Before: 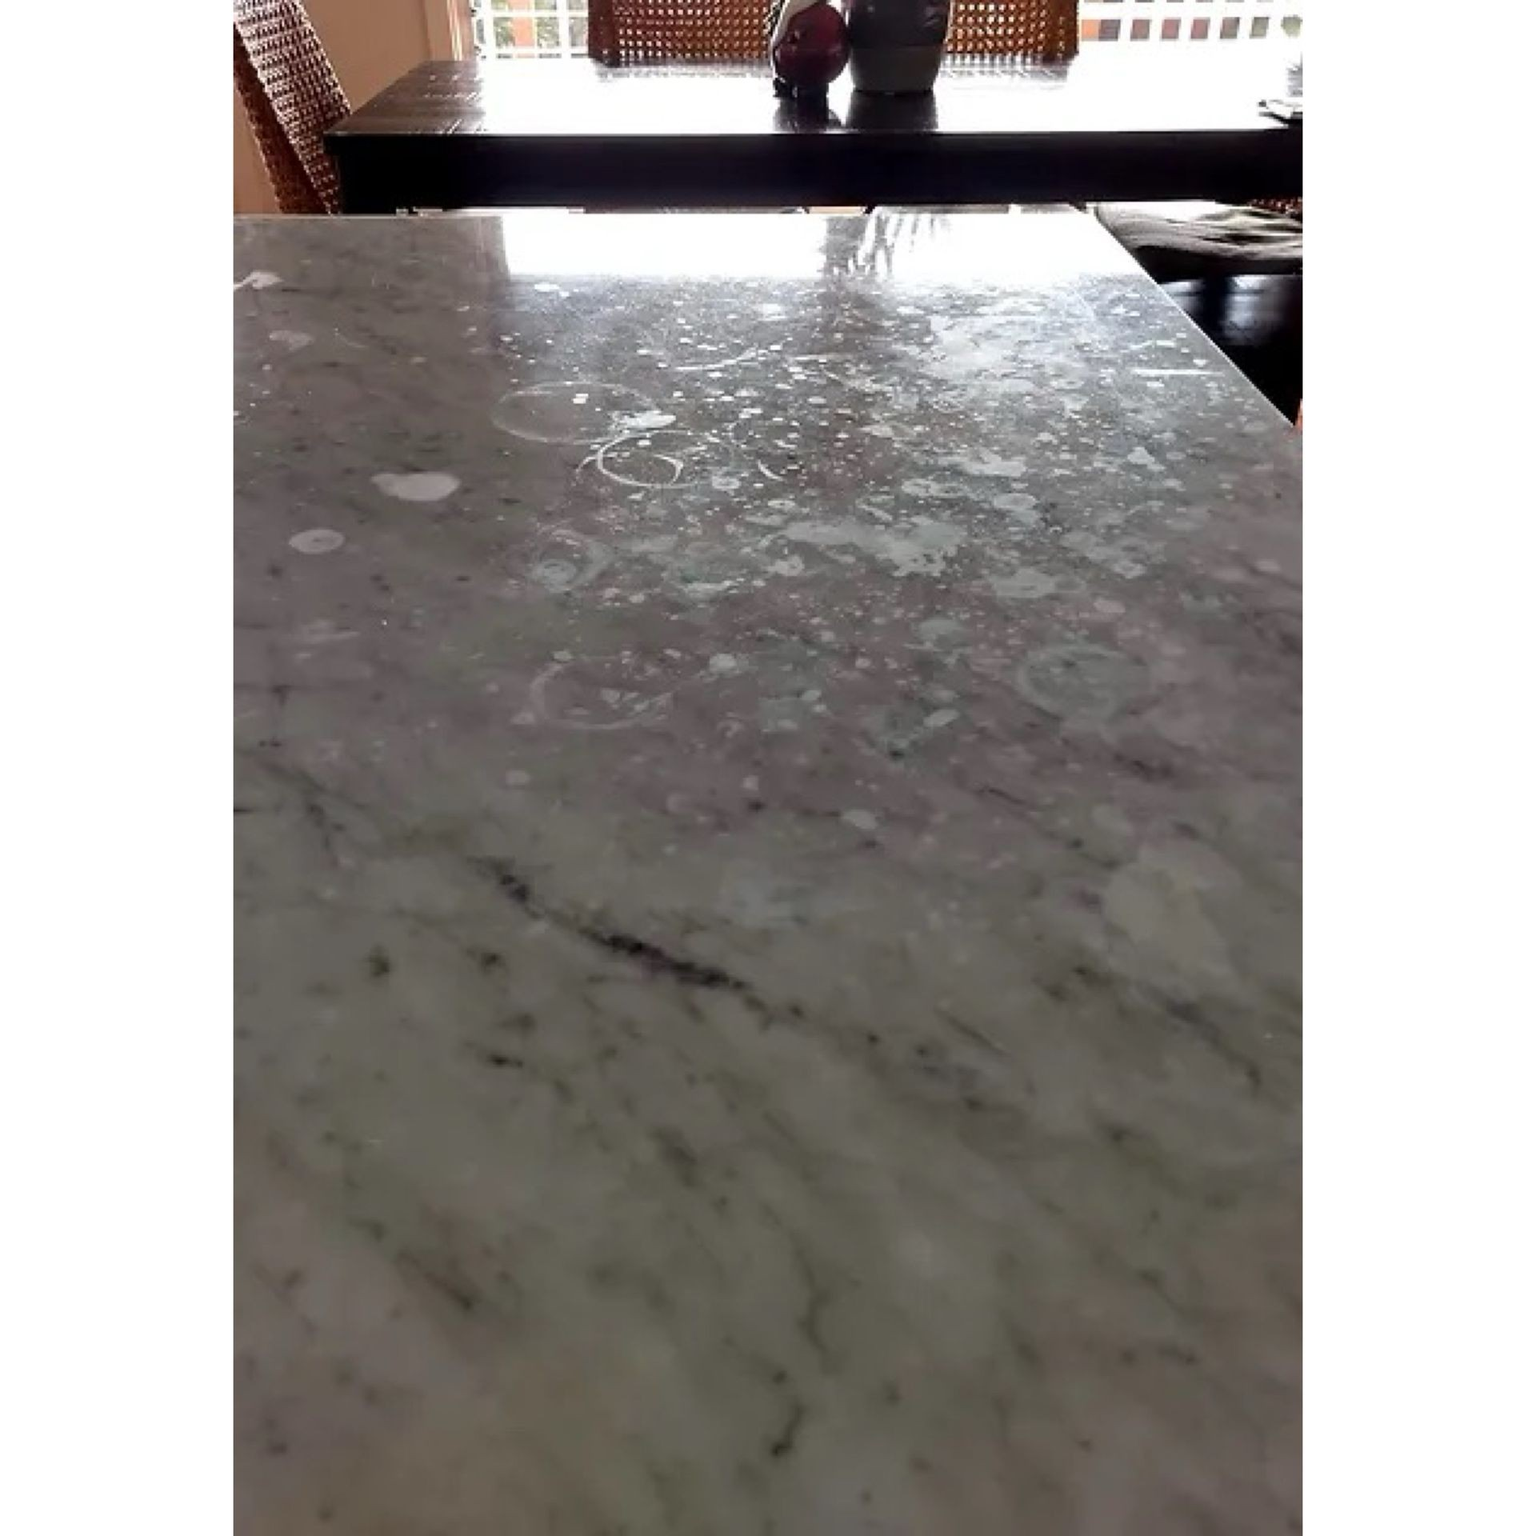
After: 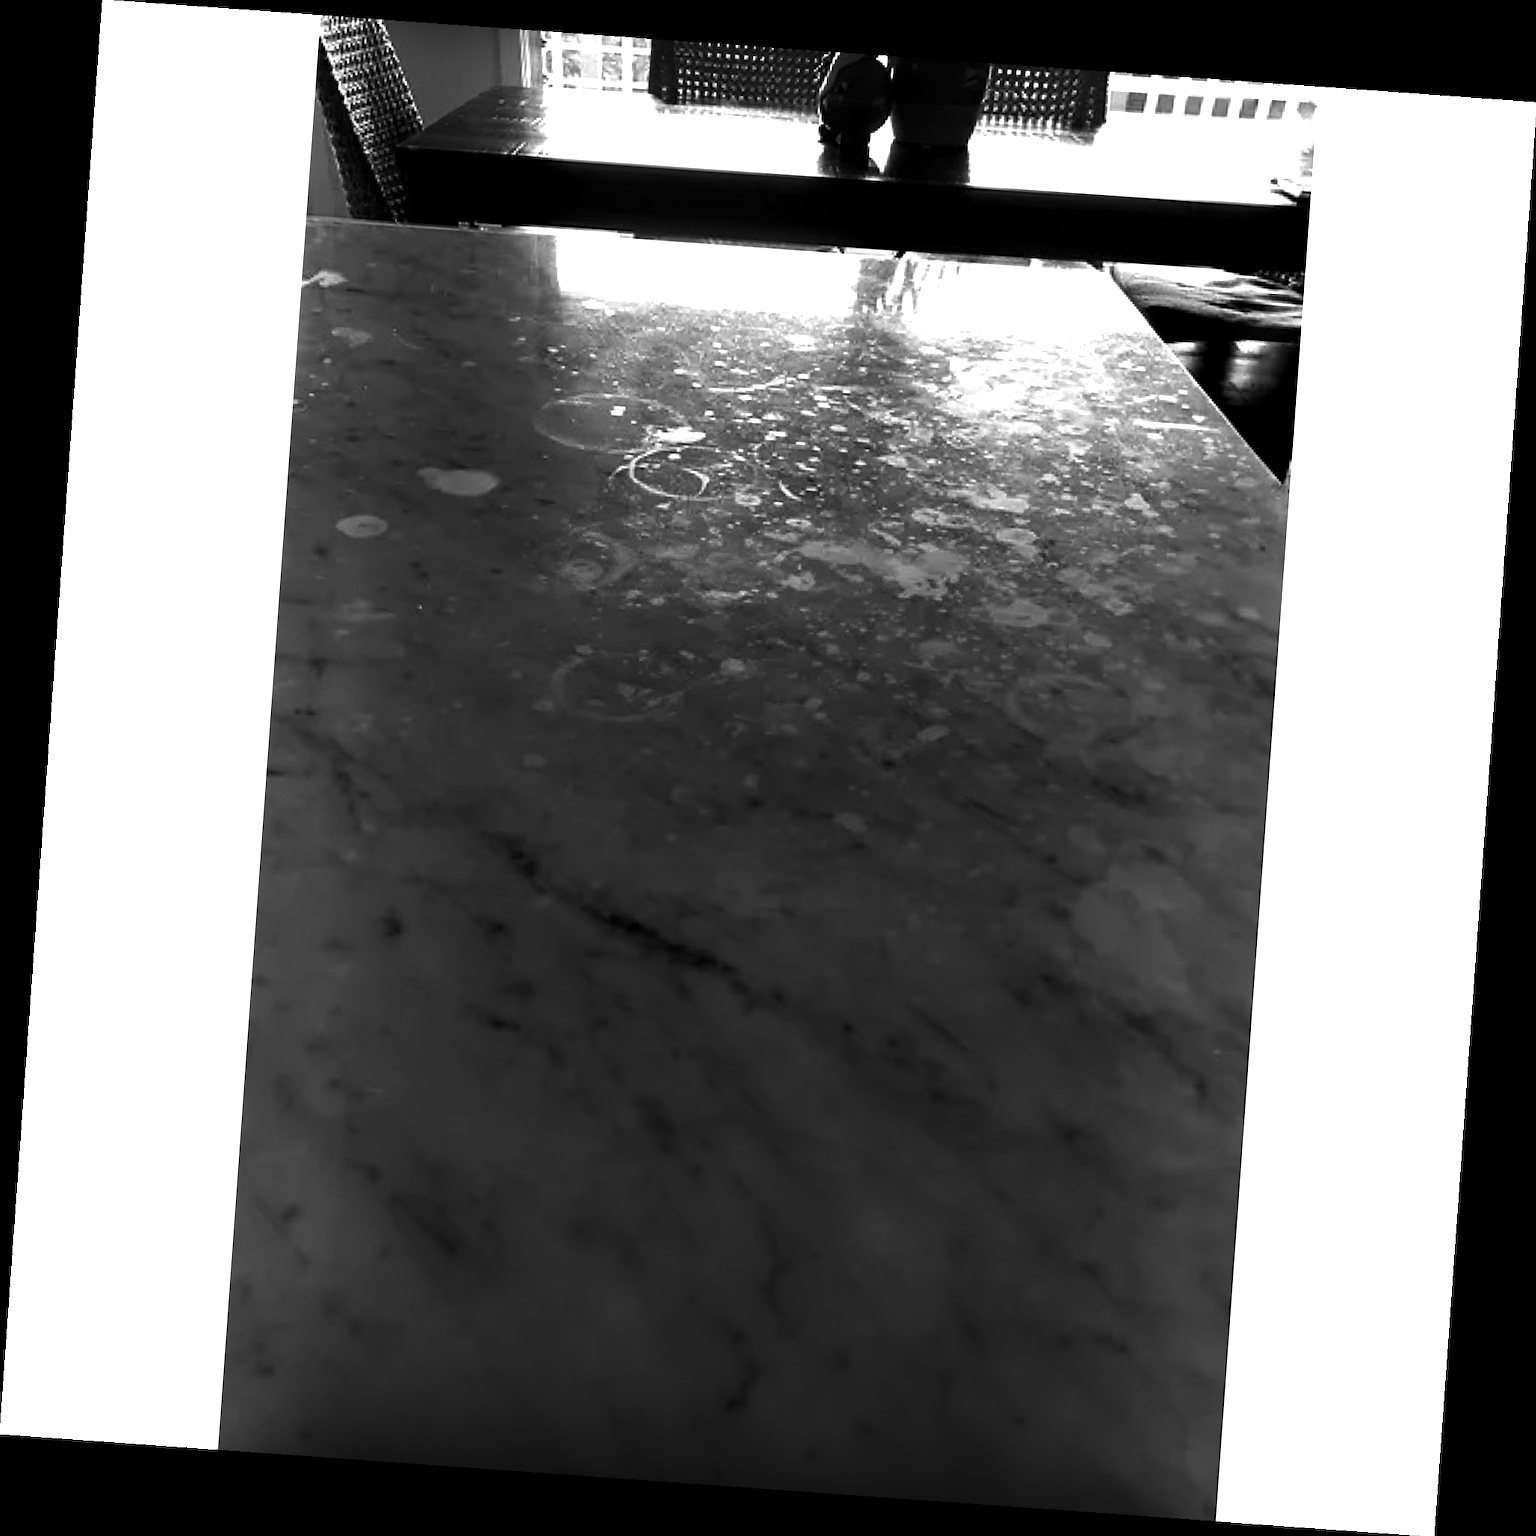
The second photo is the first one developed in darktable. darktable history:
levels: levels [0, 0.618, 1]
rotate and perspective: rotation 4.1°, automatic cropping off
monochrome: on, module defaults
shadows and highlights: shadows -70, highlights 35, soften with gaussian
exposure: black level correction 0.001, exposure 0.5 EV, compensate exposure bias true, compensate highlight preservation false
